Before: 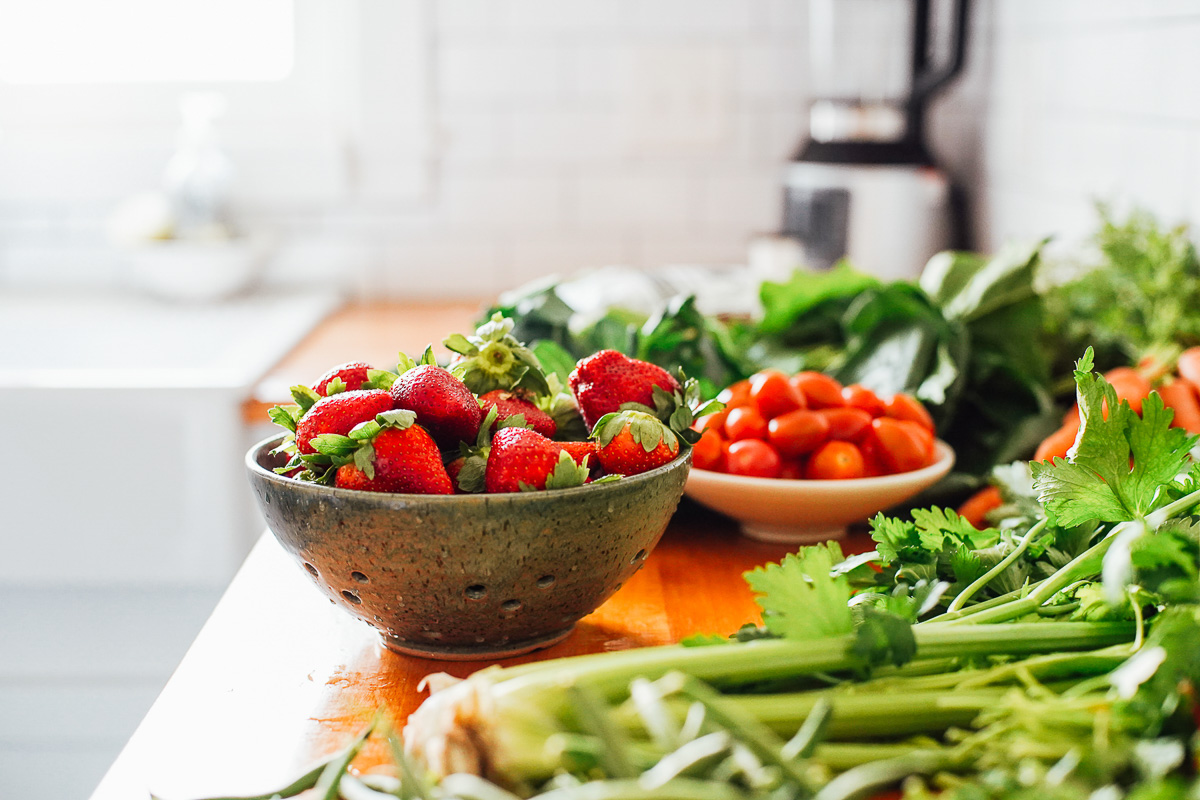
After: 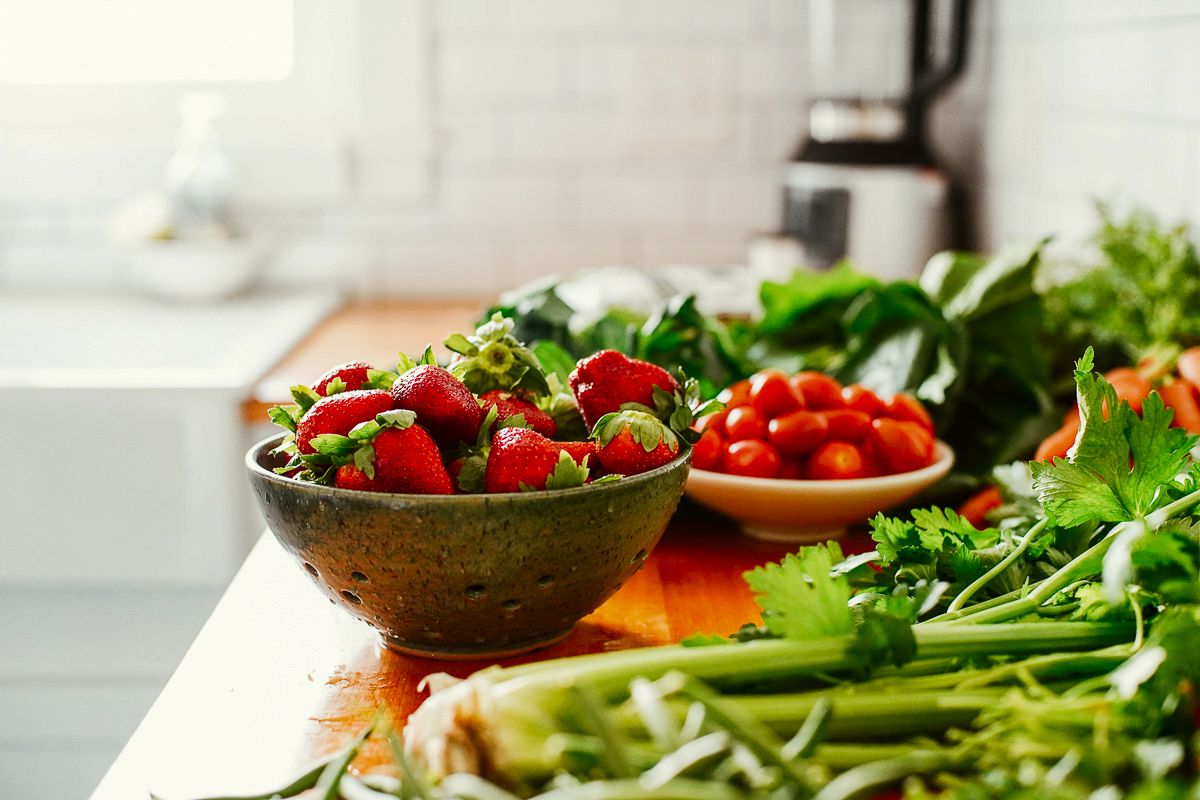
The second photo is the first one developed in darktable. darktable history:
color balance rgb: shadows lift › luminance -10%, highlights gain › luminance 10%, saturation formula JzAzBz (2021)
contrast brightness saturation: brightness -0.2, saturation 0.08
color balance: mode lift, gamma, gain (sRGB), lift [1.04, 1, 1, 0.97], gamma [1.01, 1, 1, 0.97], gain [0.96, 1, 1, 0.97]
